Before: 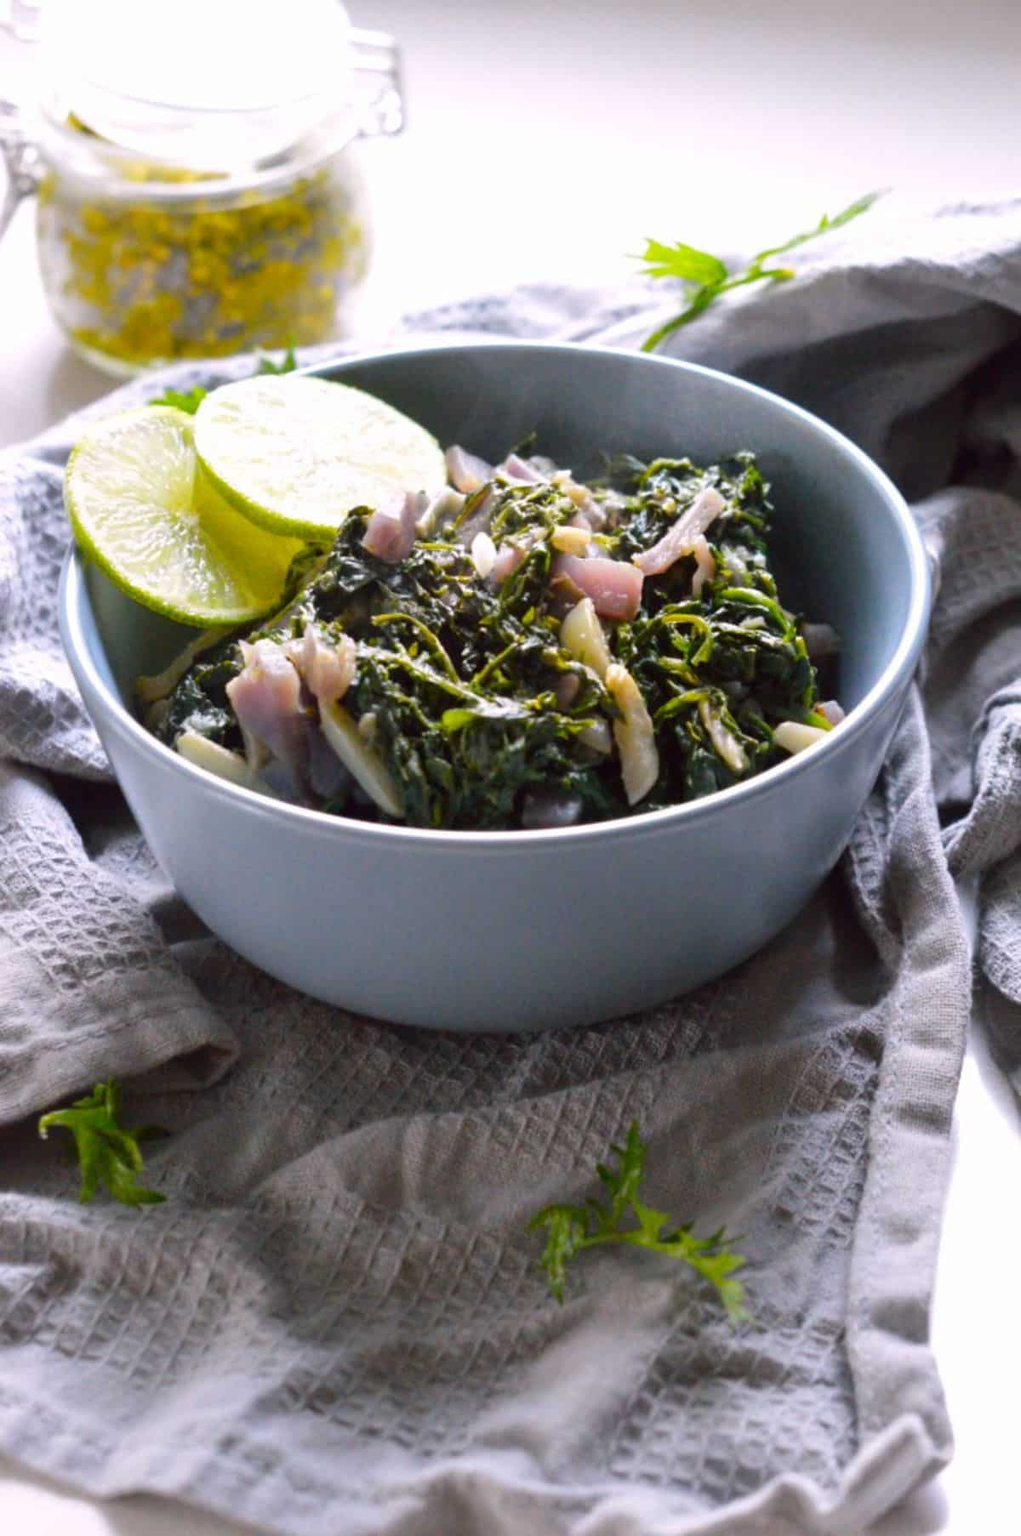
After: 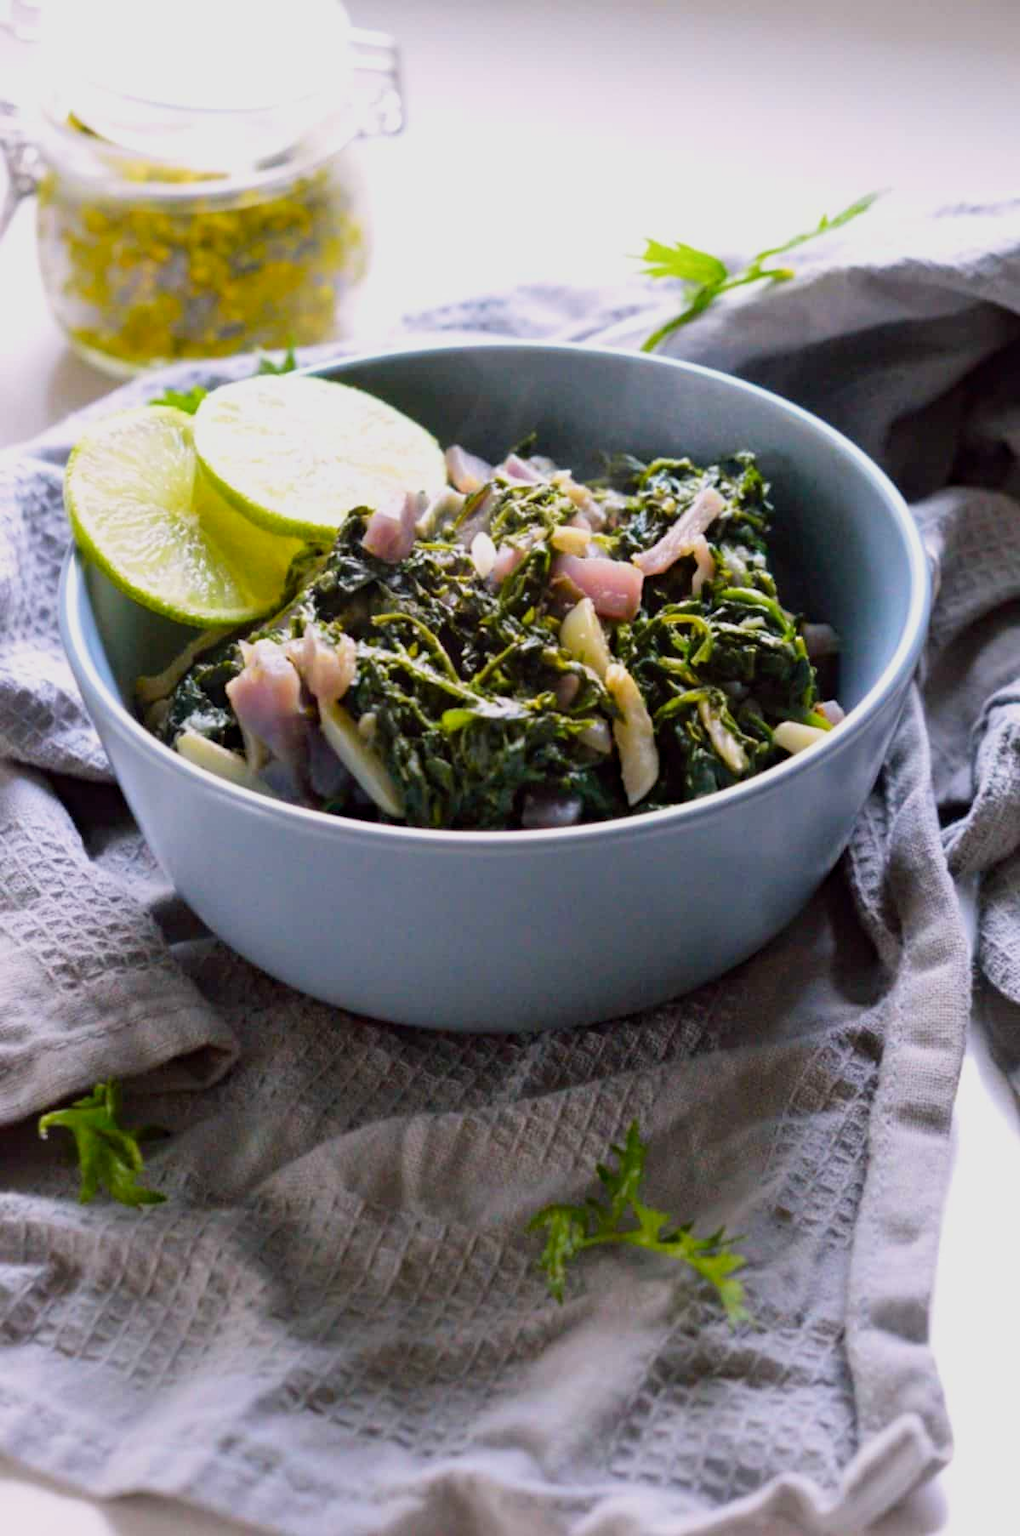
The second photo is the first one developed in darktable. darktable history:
velvia: on, module defaults
filmic rgb: black relative exposure -14.19 EV, white relative exposure 3.39 EV, hardness 7.89, preserve chrominance max RGB
haze removal: strength 0.29, distance 0.25, compatibility mode true, adaptive false
